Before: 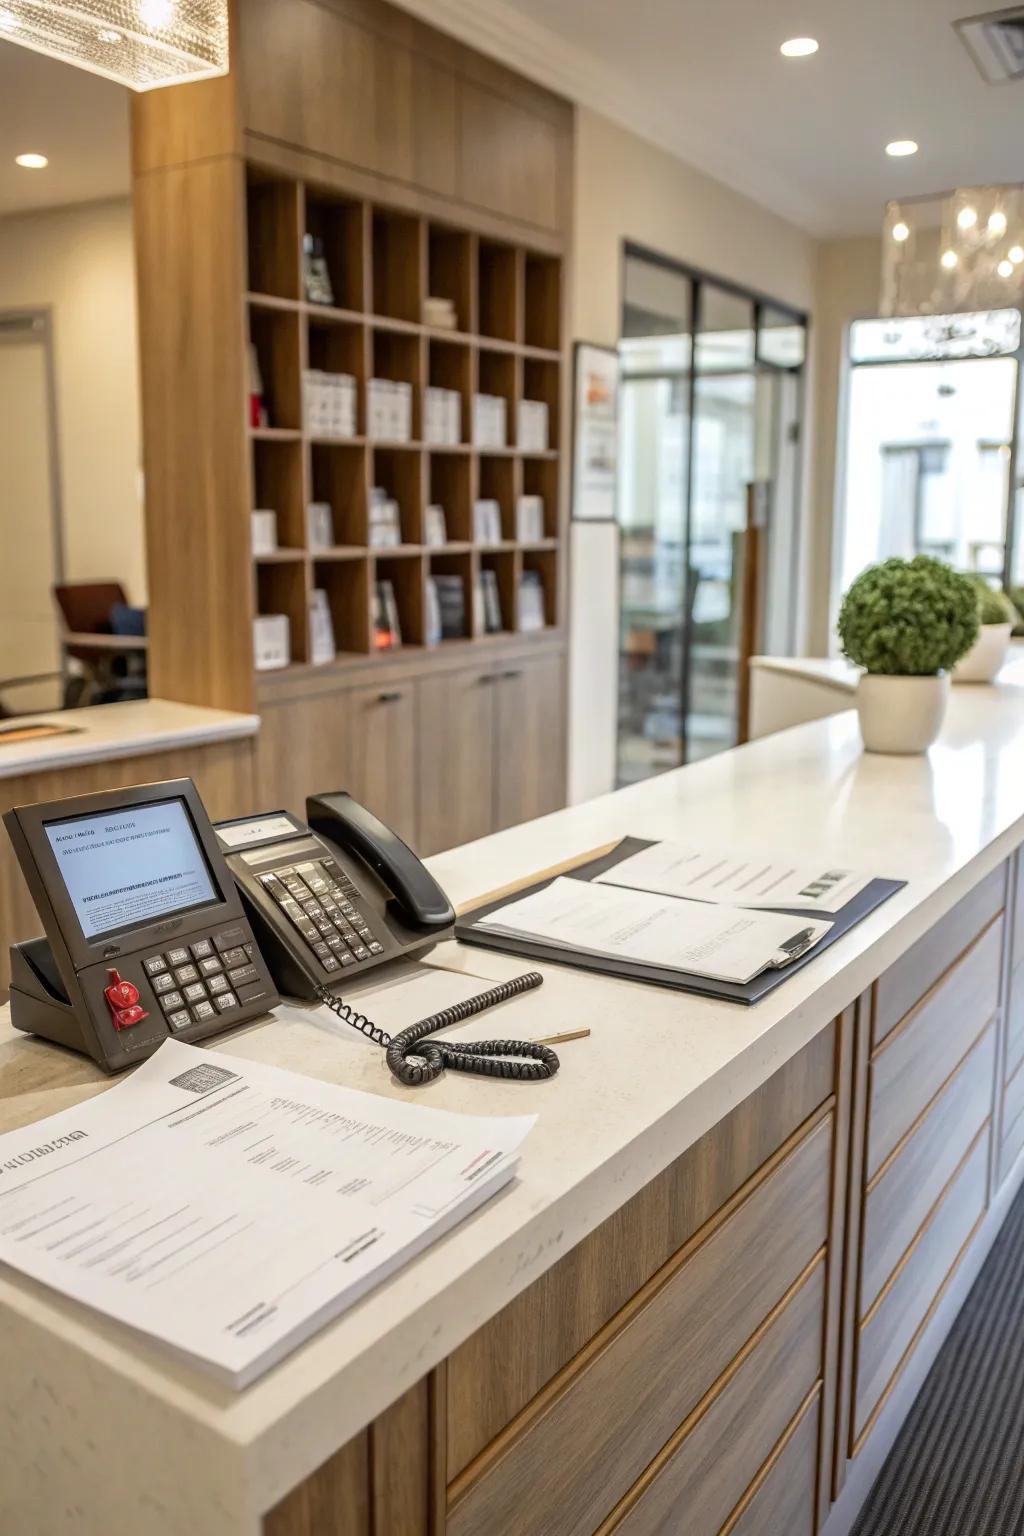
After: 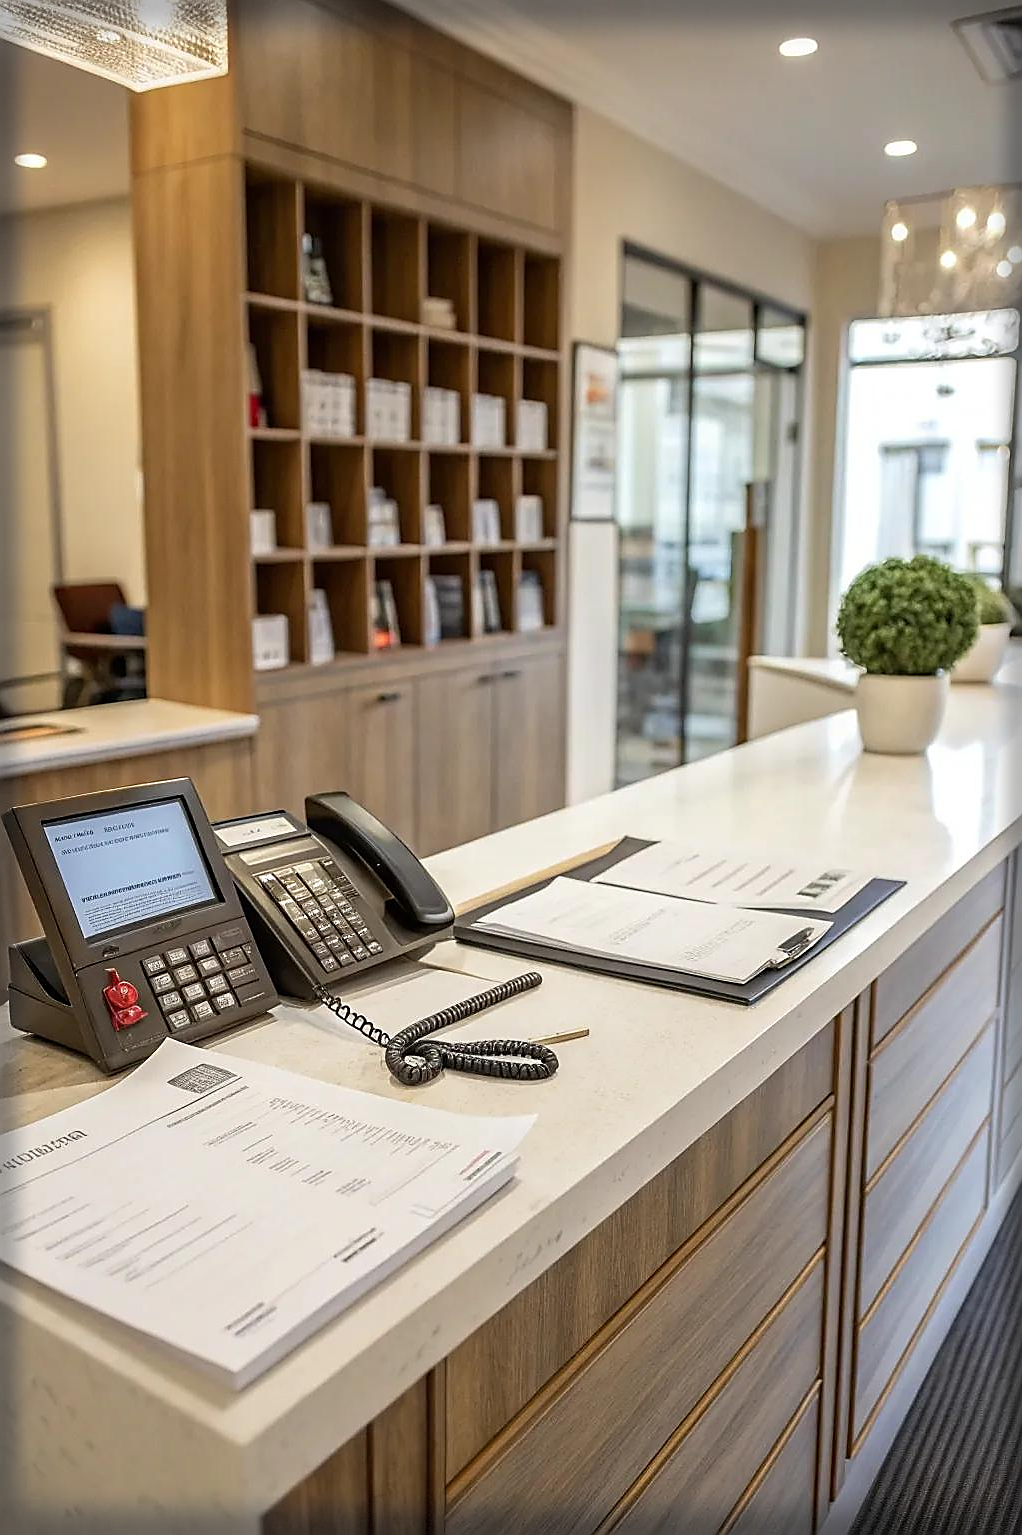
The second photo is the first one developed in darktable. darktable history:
vignetting: fall-off start 93.36%, fall-off radius 6.25%, automatic ratio true, width/height ratio 1.331, shape 0.045, dithering 8-bit output
crop and rotate: left 0.173%, bottom 0.013%
sharpen: radius 1.375, amount 1.24, threshold 0.707
